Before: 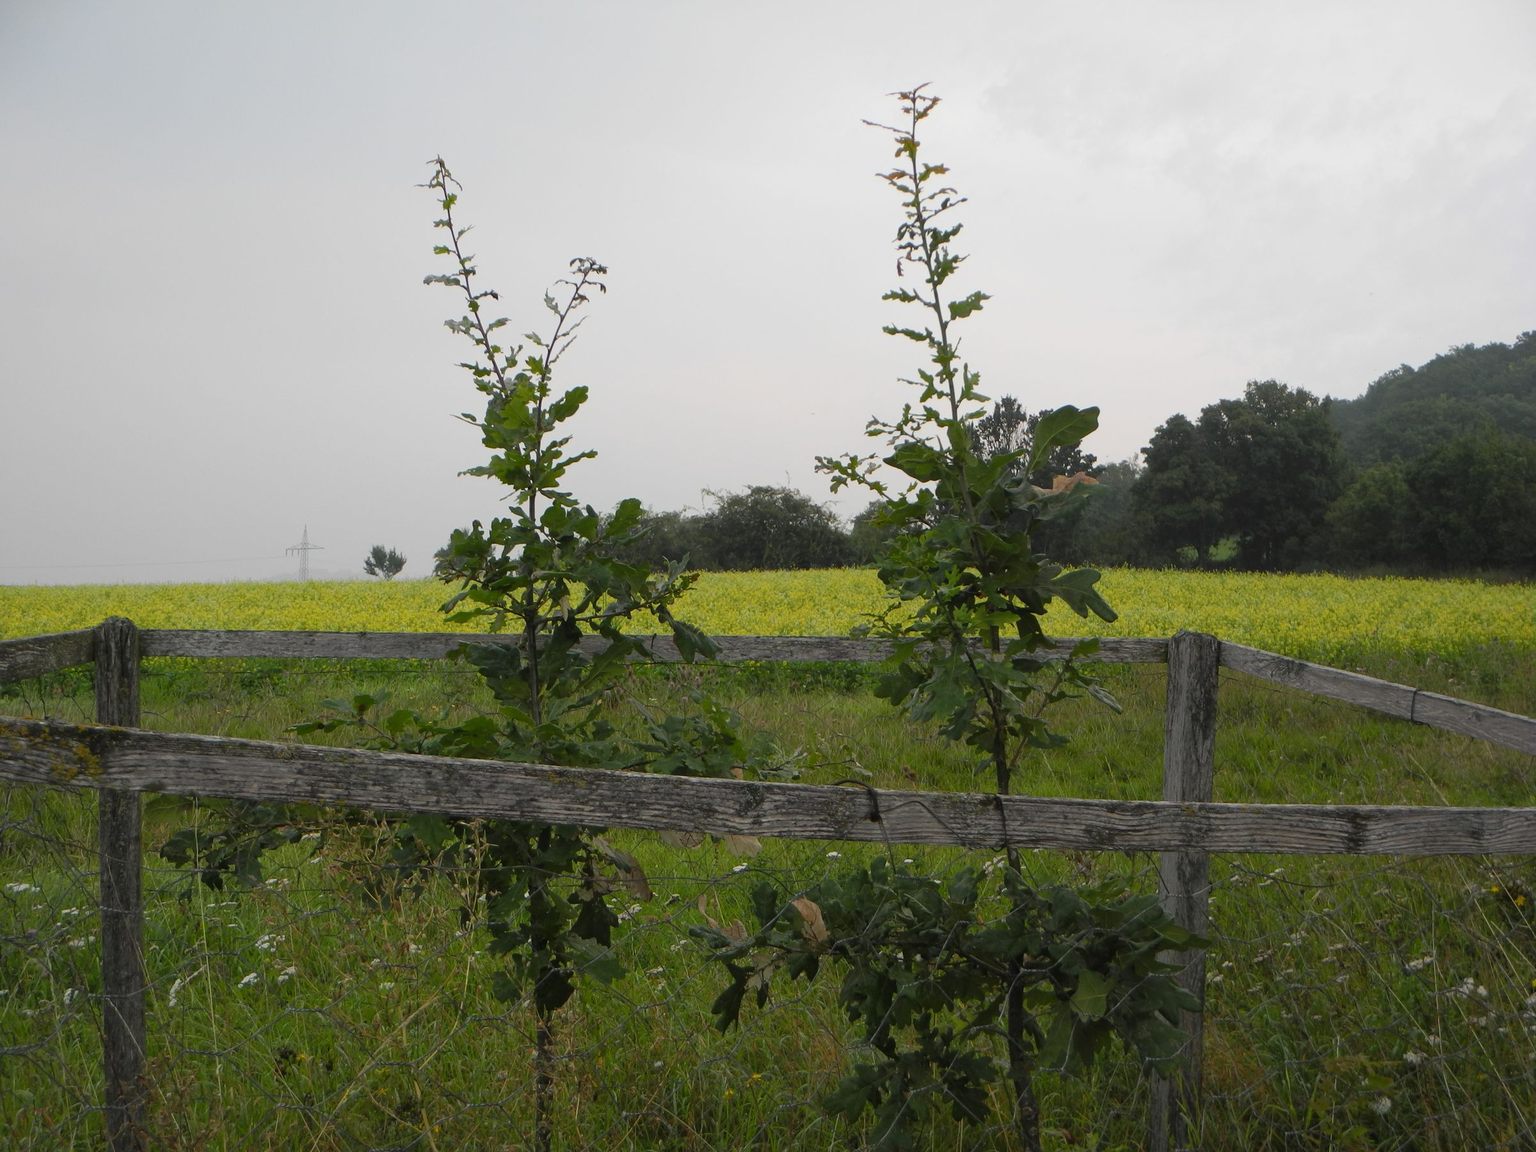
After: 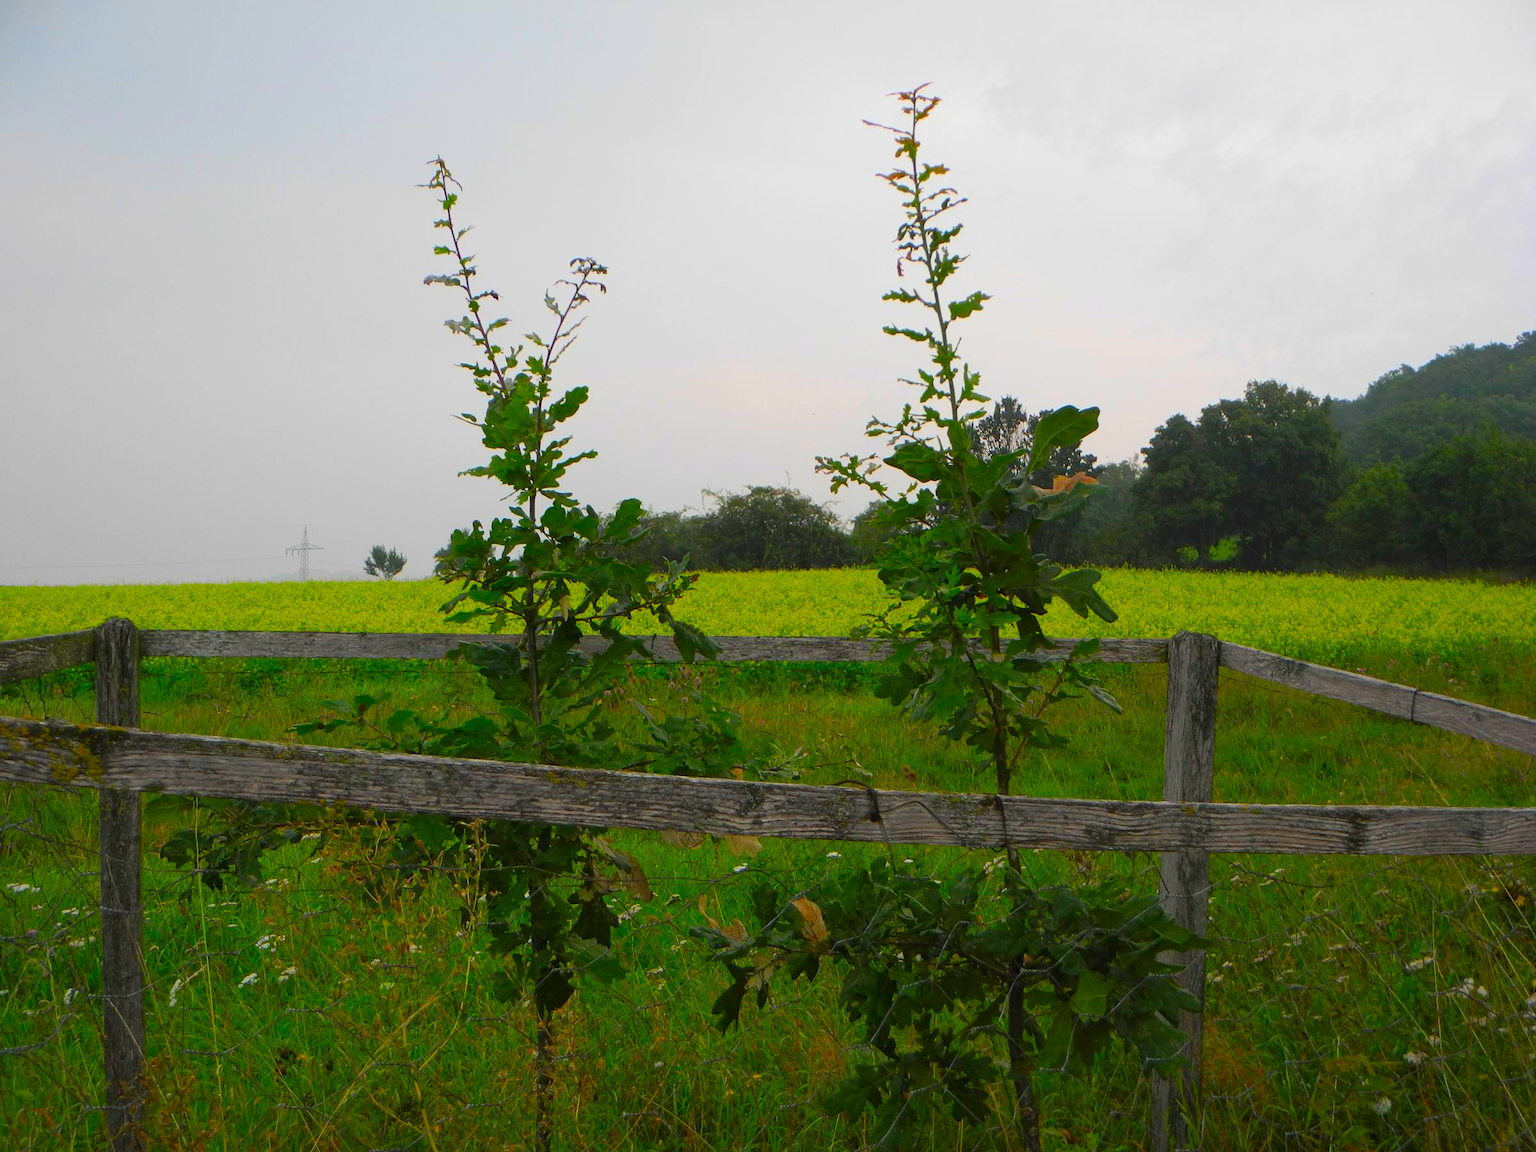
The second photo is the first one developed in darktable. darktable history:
color correction: highlights b* -0.041, saturation 2.16
